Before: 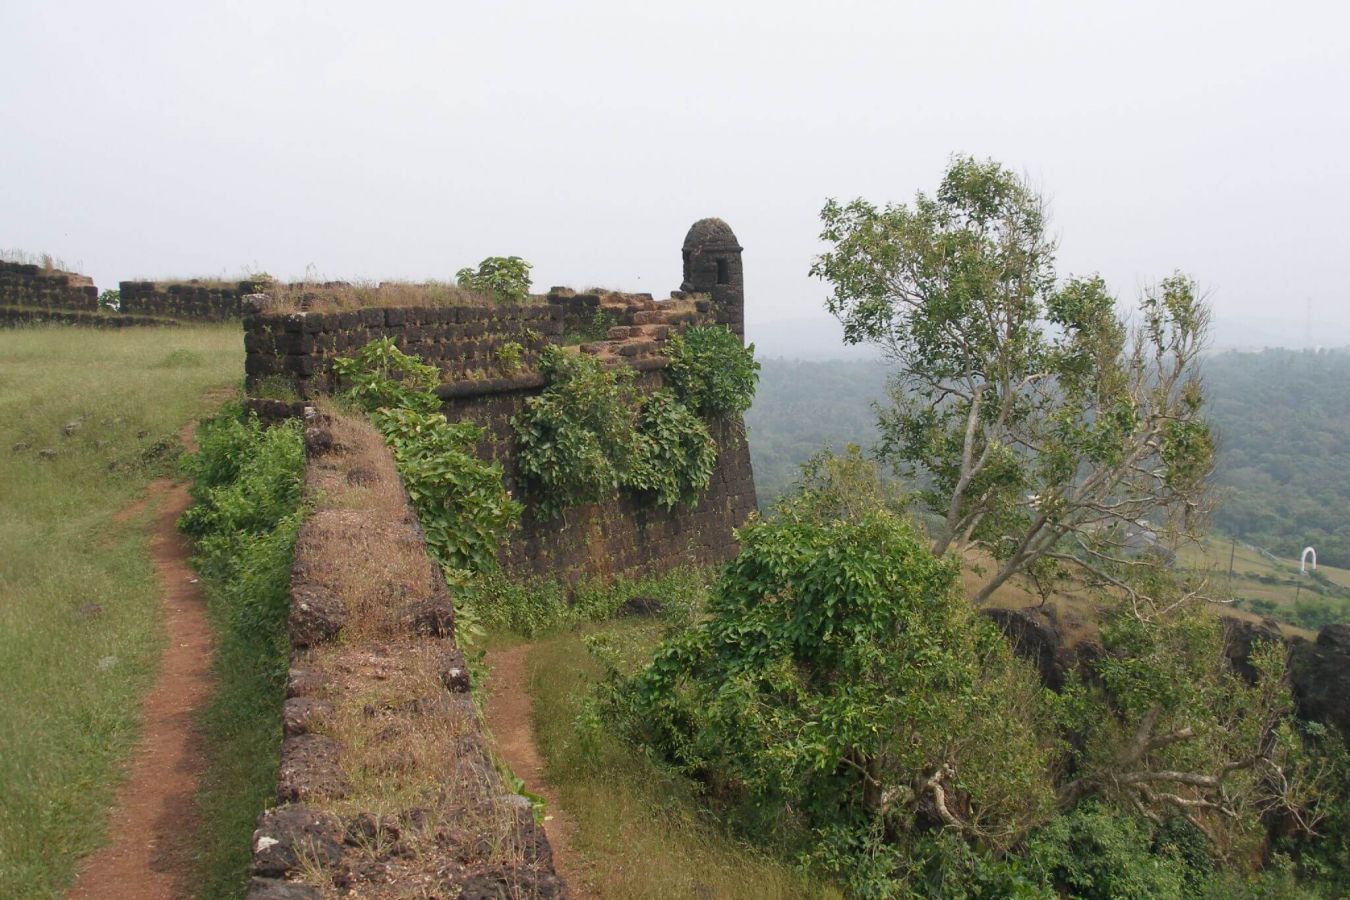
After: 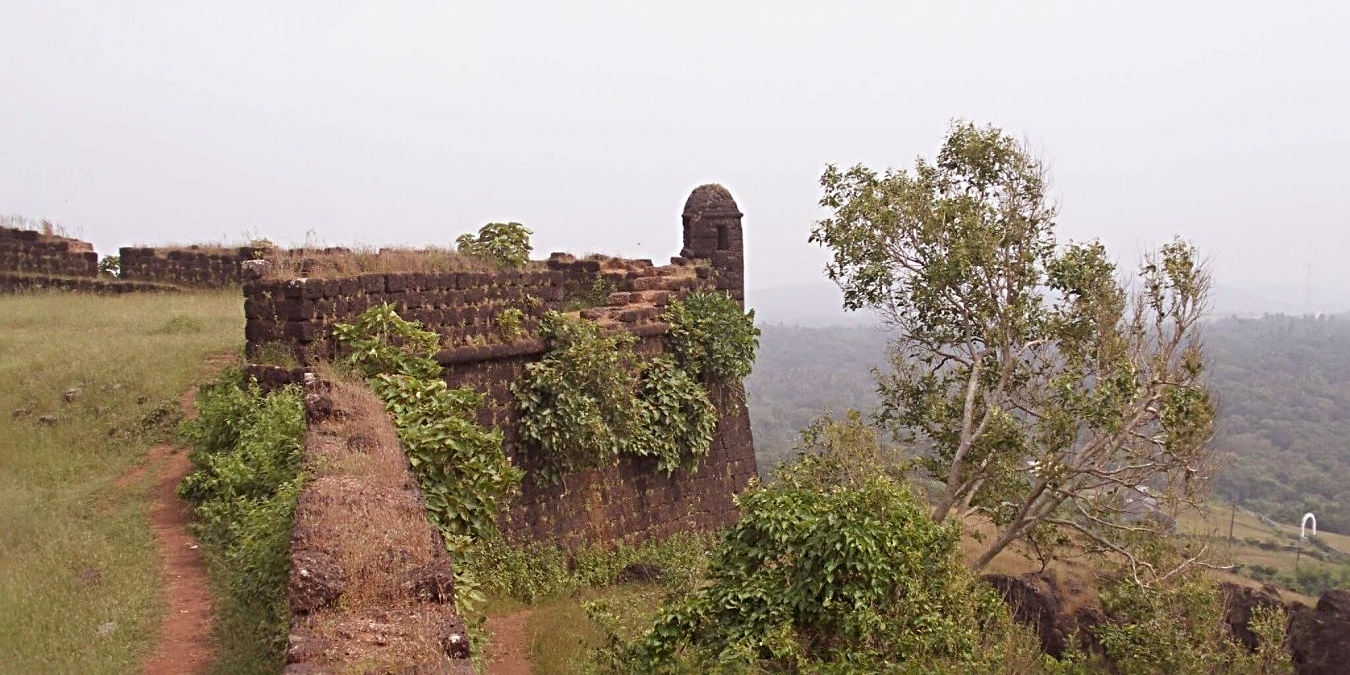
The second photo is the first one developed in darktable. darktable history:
rgb levels: mode RGB, independent channels, levels [[0, 0.474, 1], [0, 0.5, 1], [0, 0.5, 1]]
crop: top 3.857%, bottom 21.132%
sharpen: radius 4.883
